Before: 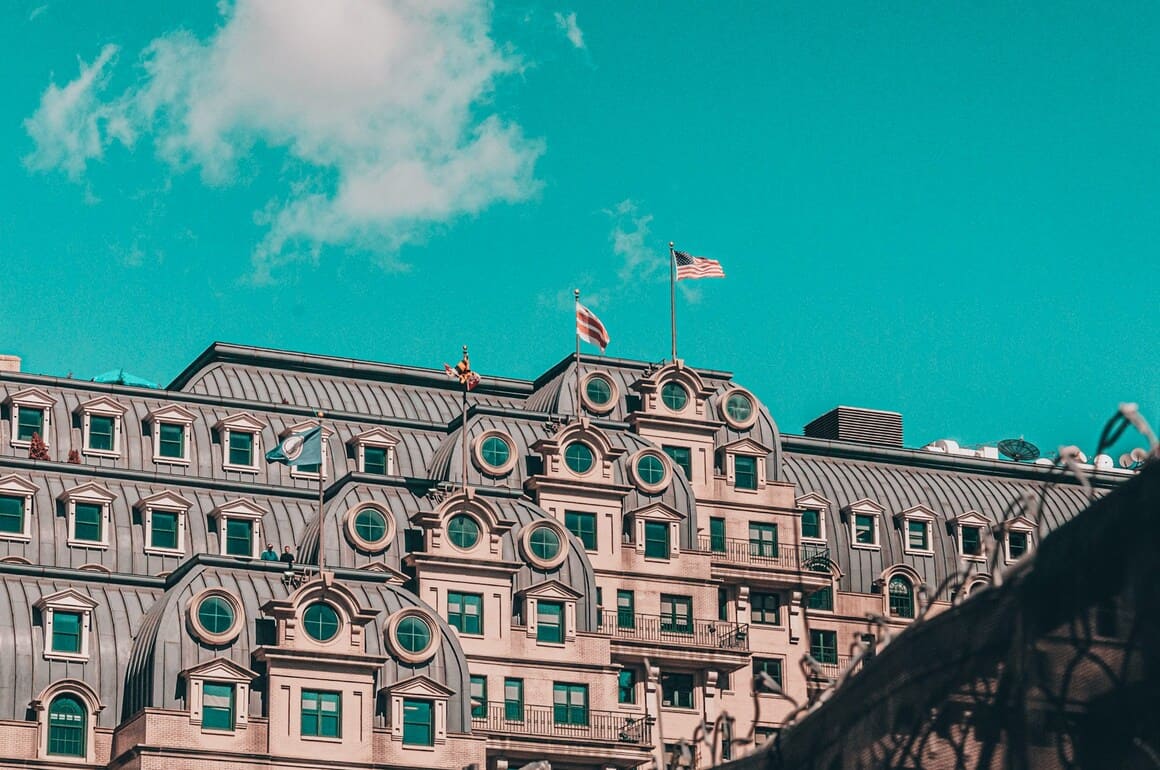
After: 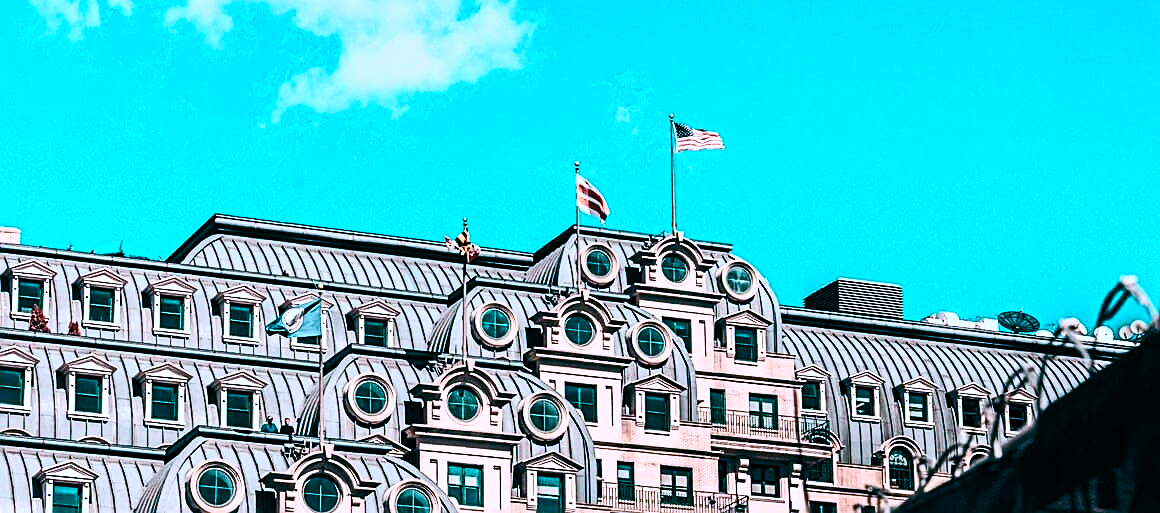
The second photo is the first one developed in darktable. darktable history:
sharpen: on, module defaults
crop: top 16.668%, bottom 16.679%
contrast brightness saturation: contrast 0.373, brightness 0.112
tone equalizer: -8 EV -0.422 EV, -7 EV -0.419 EV, -6 EV -0.368 EV, -5 EV -0.231 EV, -3 EV 0.198 EV, -2 EV 0.349 EV, -1 EV 0.373 EV, +0 EV 0.406 EV, edges refinement/feathering 500, mask exposure compensation -1.57 EV, preserve details no
color calibration: x 0.38, y 0.391, temperature 4089.27 K, saturation algorithm version 1 (2020)
color balance rgb: shadows lift › chroma 0.84%, shadows lift › hue 114.74°, global offset › luminance -0.333%, global offset › chroma 0.113%, global offset › hue 162.1°, linear chroma grading › global chroma 0.879%, perceptual saturation grading › global saturation 0.411%, perceptual saturation grading › mid-tones 6.133%, perceptual saturation grading › shadows 72.354%, global vibrance 20%
